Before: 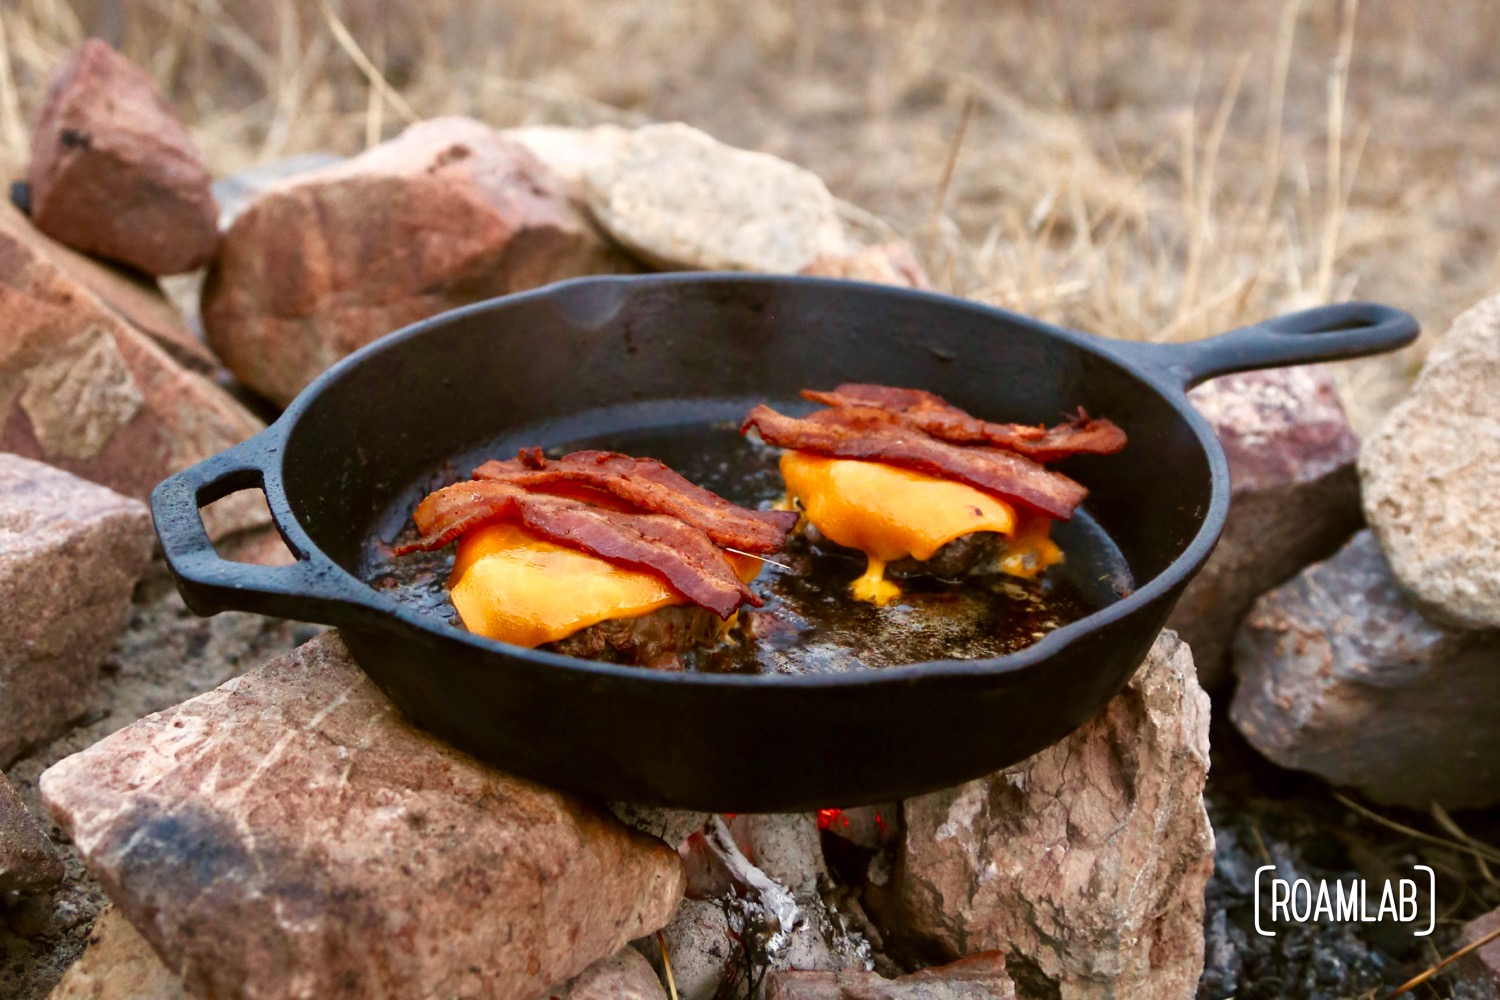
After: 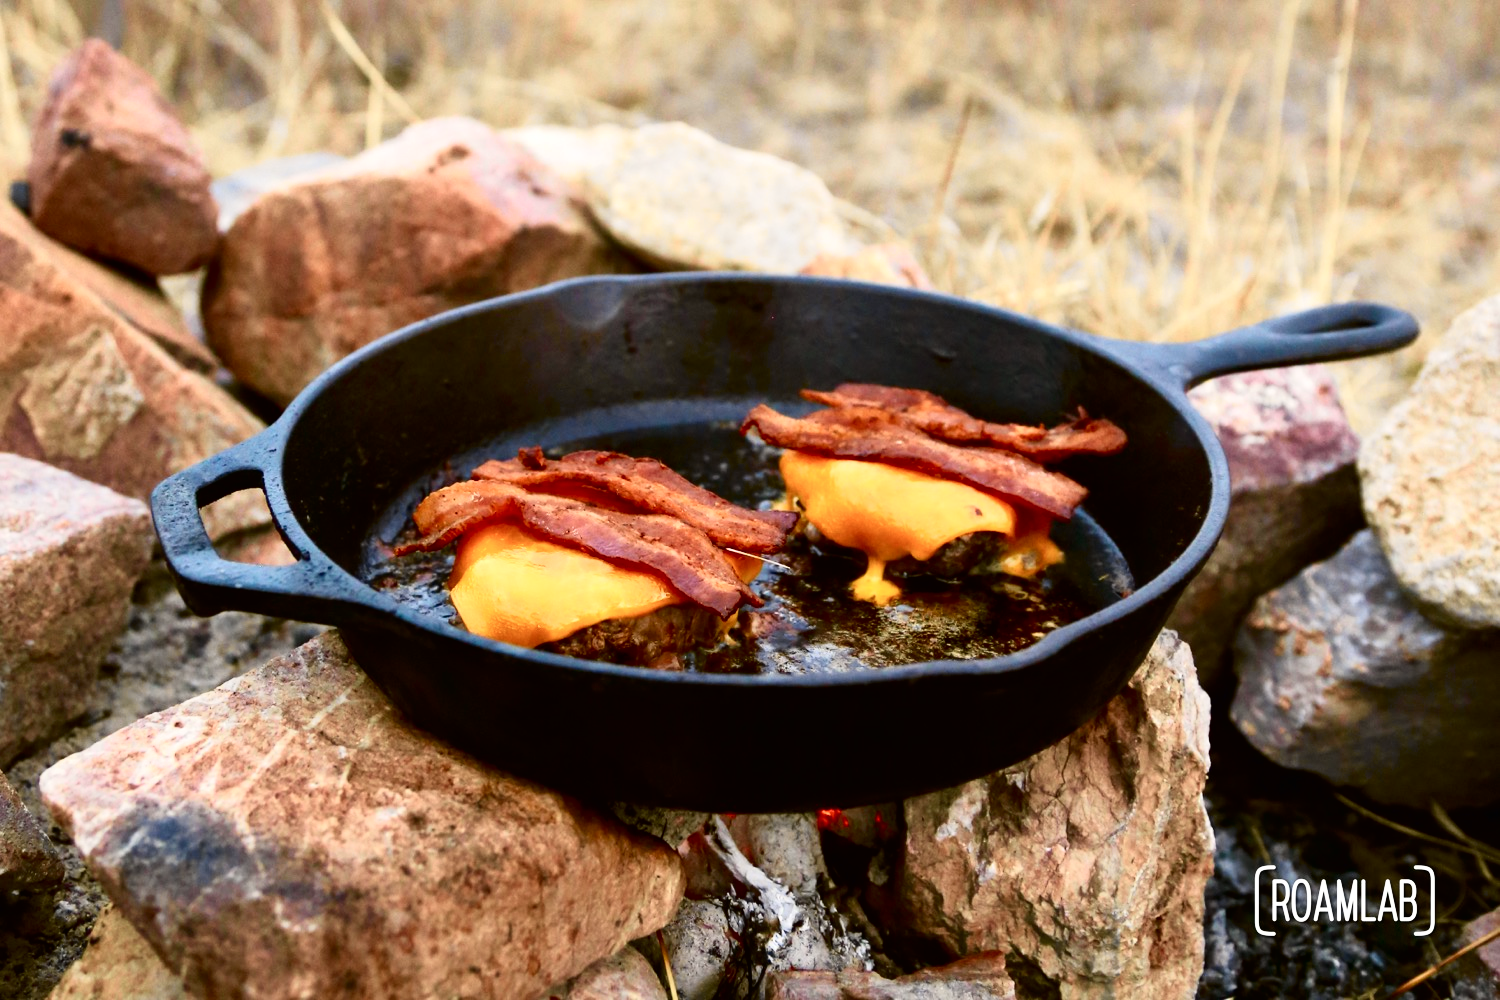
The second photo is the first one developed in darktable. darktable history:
tone equalizer: on, module defaults
tone curve: curves: ch0 [(0, 0.006) (0.046, 0.011) (0.13, 0.062) (0.338, 0.327) (0.494, 0.55) (0.728, 0.835) (1, 1)]; ch1 [(0, 0) (0.346, 0.324) (0.45, 0.431) (0.5, 0.5) (0.522, 0.517) (0.55, 0.57) (1, 1)]; ch2 [(0, 0) (0.453, 0.418) (0.5, 0.5) (0.526, 0.524) (0.554, 0.598) (0.622, 0.679) (0.707, 0.761) (1, 1)], color space Lab, independent channels, preserve colors none
color correction: saturation 0.85
